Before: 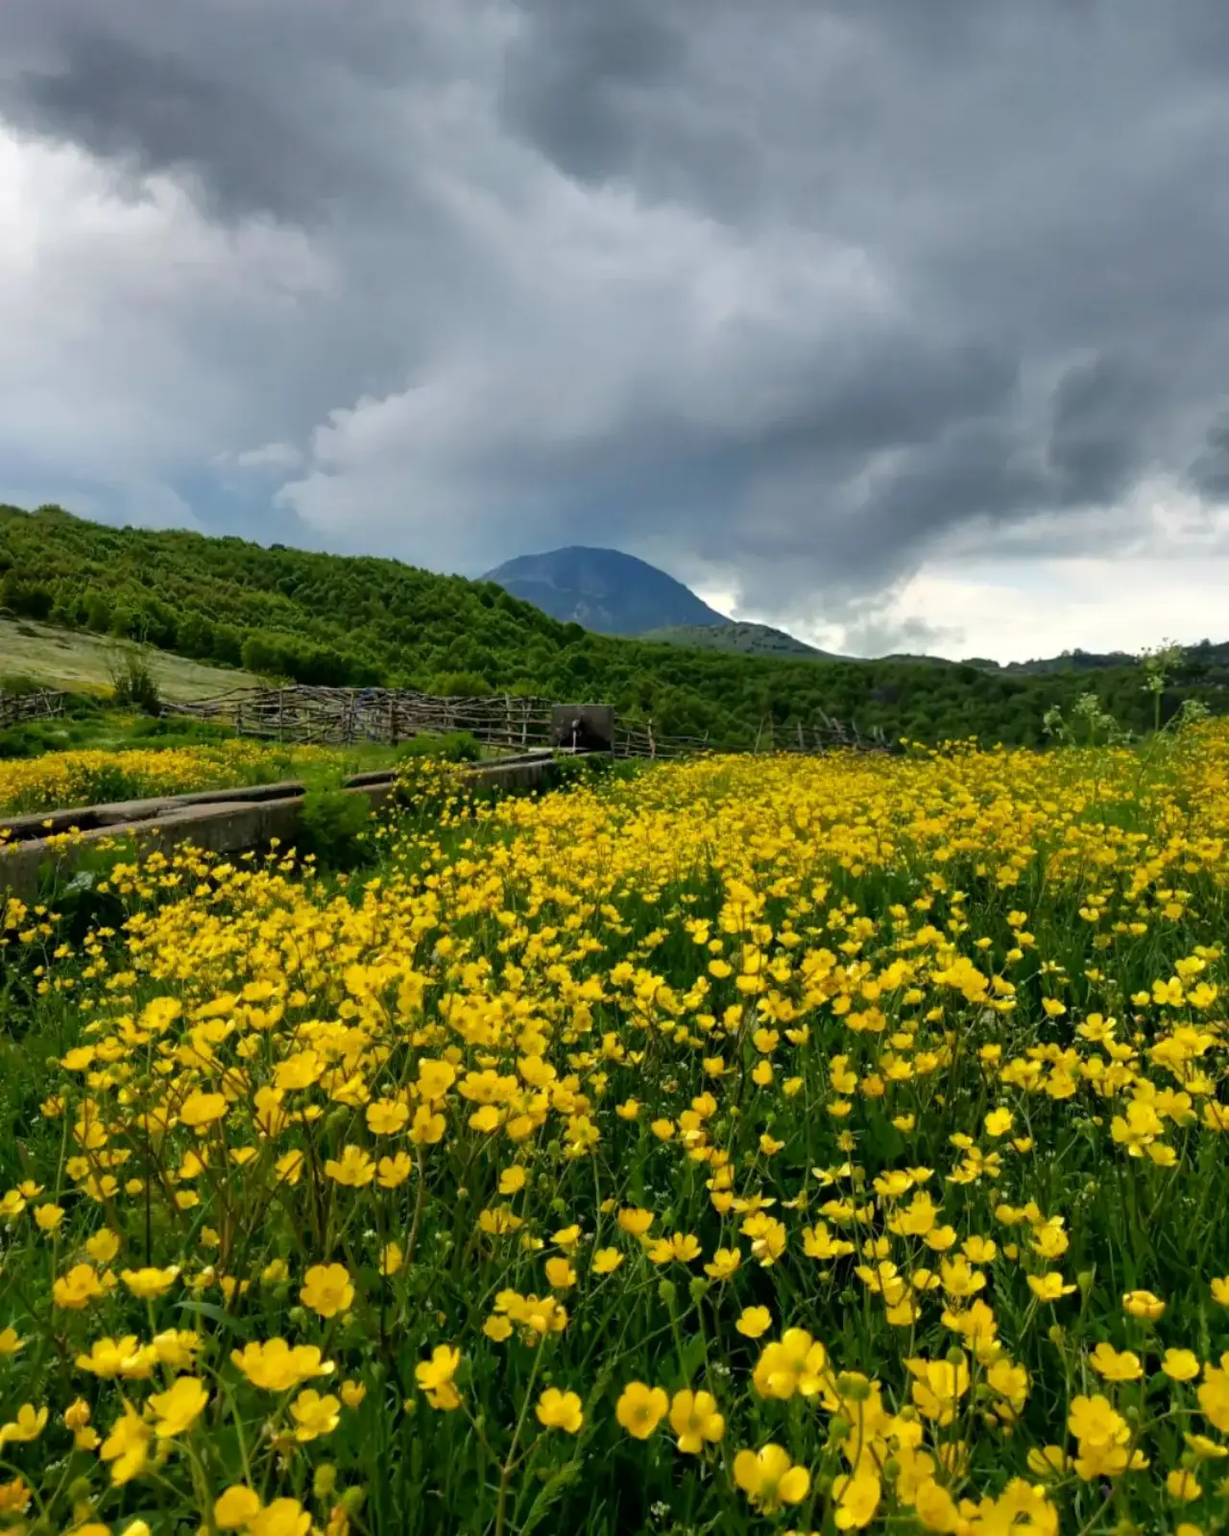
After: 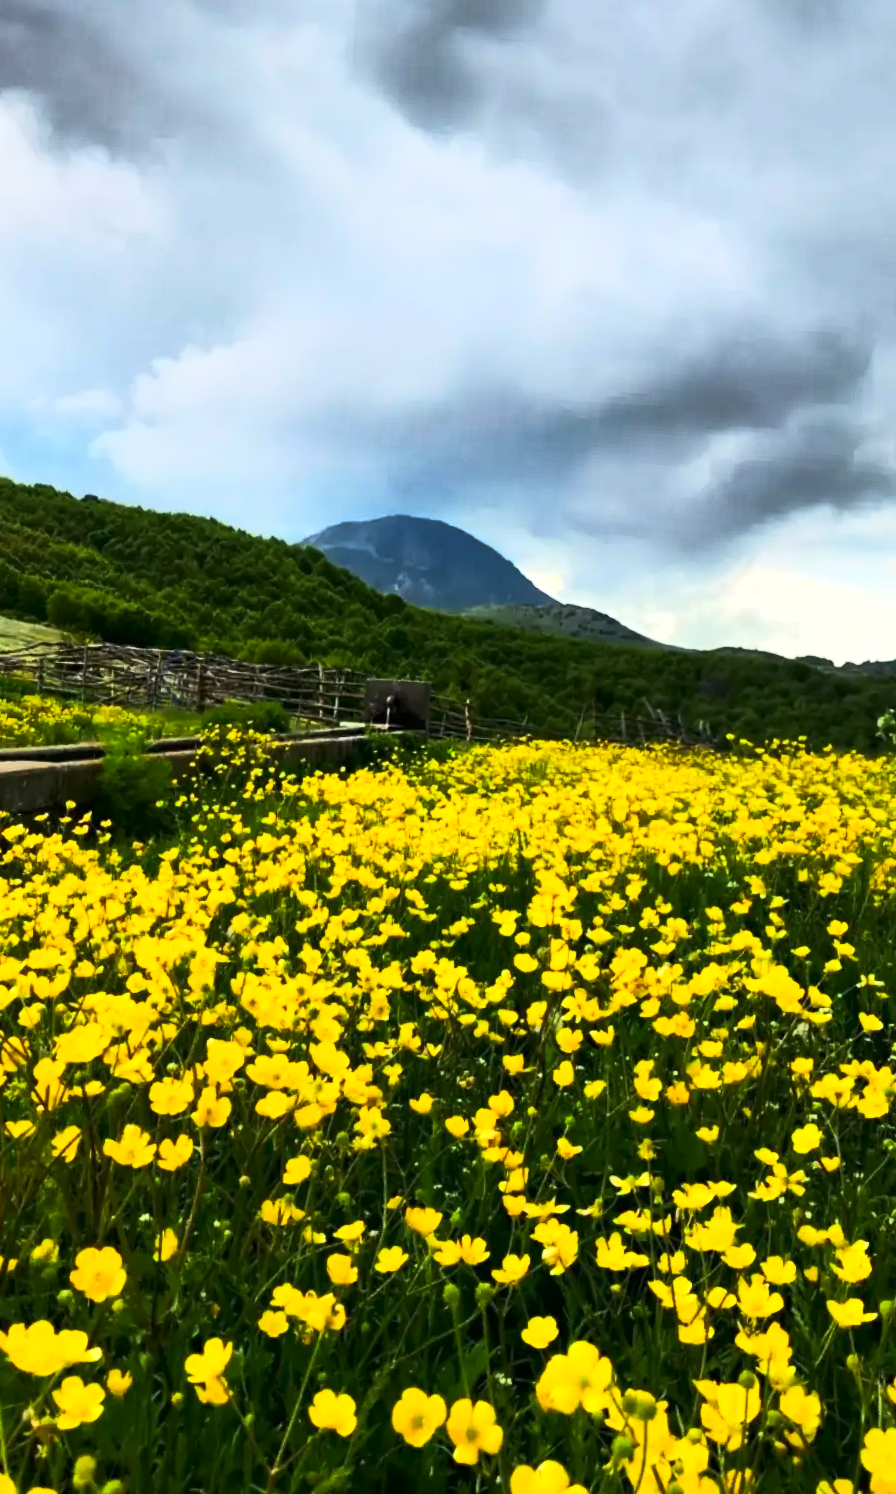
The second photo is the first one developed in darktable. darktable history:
exposure: exposure 0.178 EV, compensate exposure bias true, compensate highlight preservation false
crop and rotate: angle -3.27°, left 14.277%, top 0.028%, right 10.766%, bottom 0.028%
tone curve: curves: ch0 [(0, 0) (0.427, 0.375) (0.616, 0.801) (1, 1)], color space Lab, linked channels, preserve colors none
contrast brightness saturation: contrast 0.04, saturation 0.16
